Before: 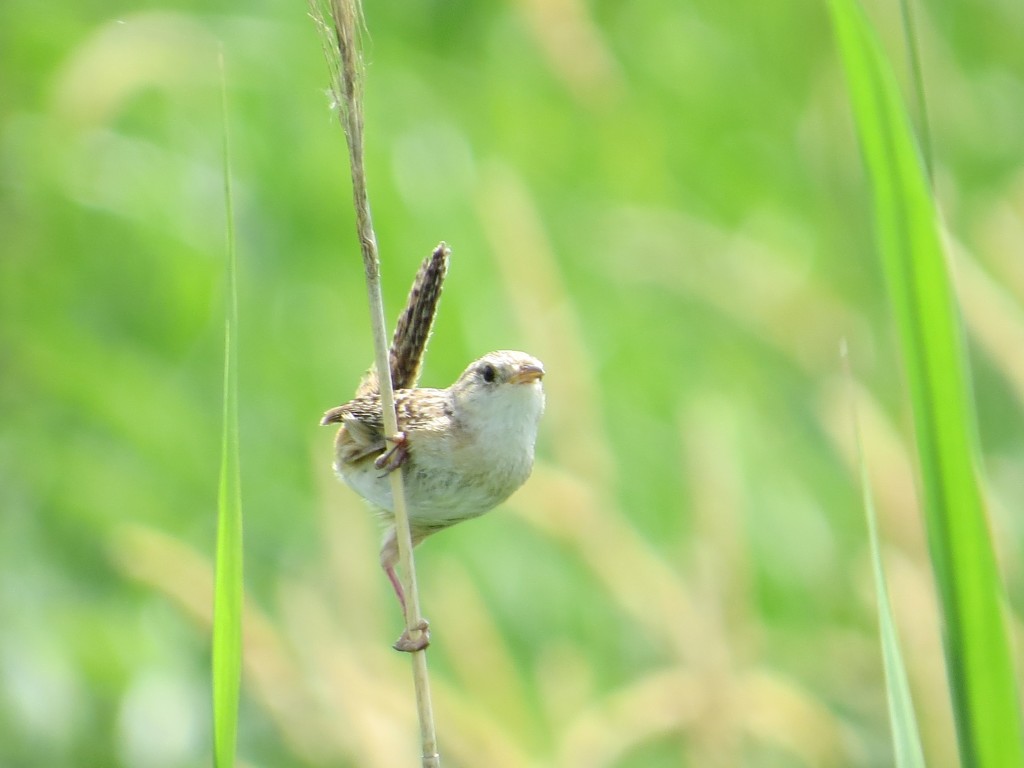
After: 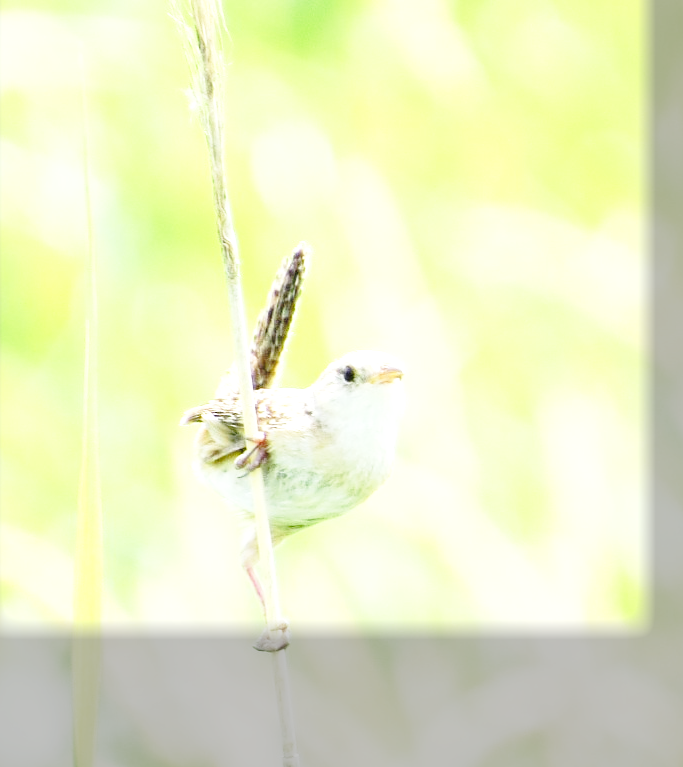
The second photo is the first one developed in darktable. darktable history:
crop and rotate: left 13.724%, right 19.525%
base curve: curves: ch0 [(0, 0) (0.032, 0.037) (0.105, 0.228) (0.435, 0.76) (0.856, 0.983) (1, 1)], preserve colors none
vignetting: fall-off start 93.02%, fall-off radius 5.34%, center (-0.065, -0.317), automatic ratio true, width/height ratio 1.331, shape 0.048
exposure: black level correction 0.001, exposure 0.963 EV, compensate highlight preservation false
